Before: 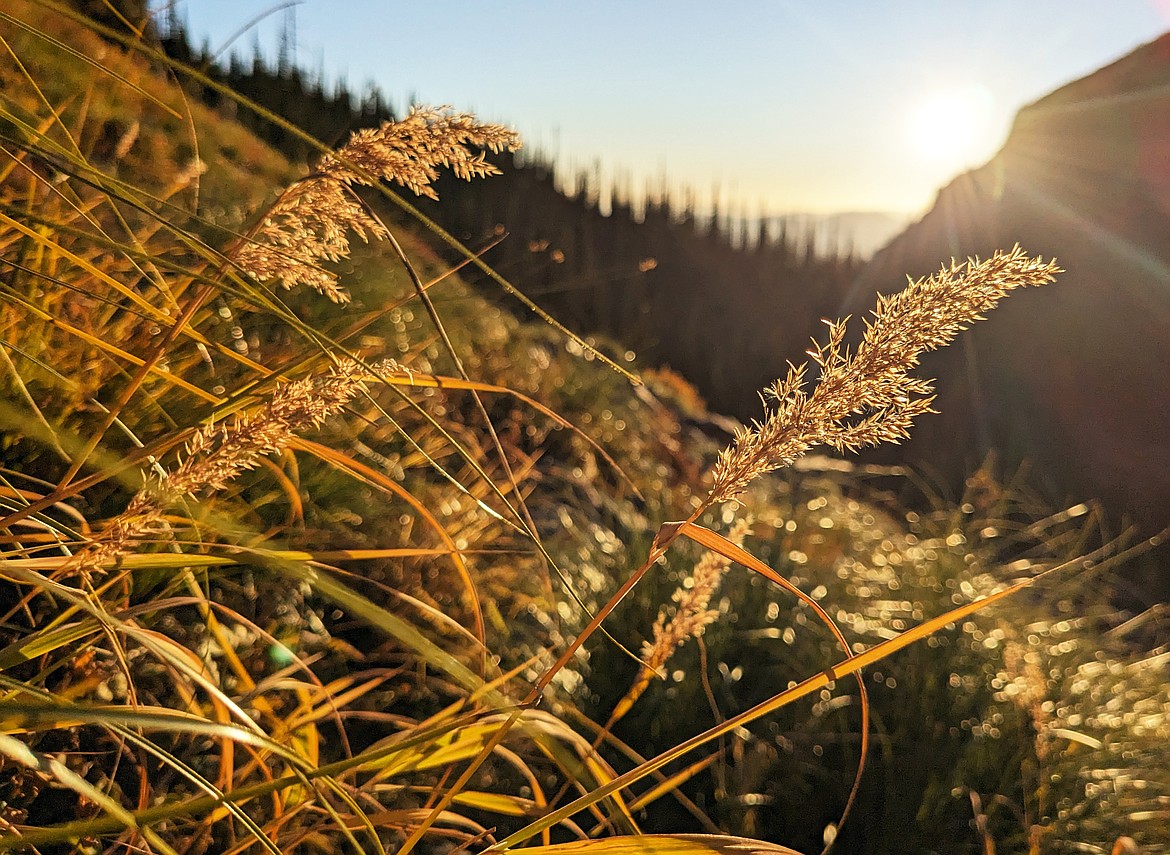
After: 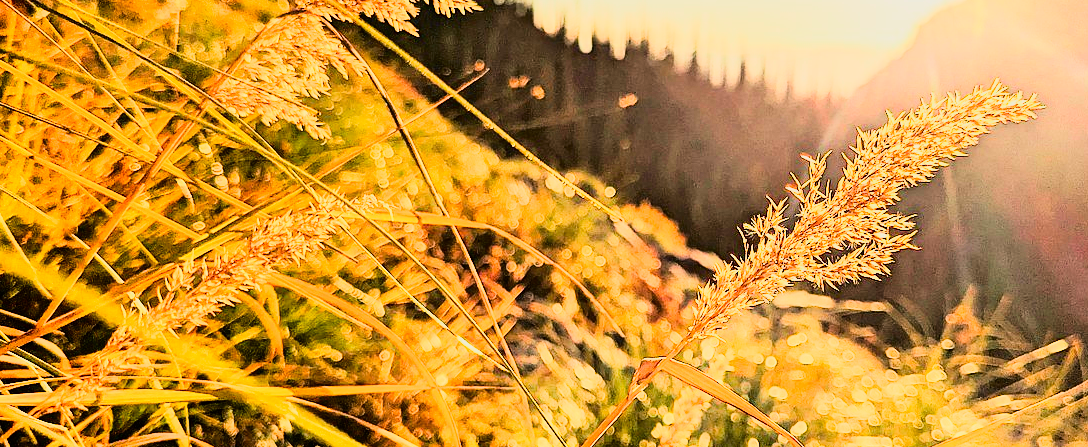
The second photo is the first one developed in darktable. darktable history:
crop: left 1.744%, top 19.225%, right 5.069%, bottom 28.357%
rgb curve: curves: ch0 [(0, 0) (0.21, 0.15) (0.24, 0.21) (0.5, 0.75) (0.75, 0.96) (0.89, 0.99) (1, 1)]; ch1 [(0, 0.02) (0.21, 0.13) (0.25, 0.2) (0.5, 0.67) (0.75, 0.9) (0.89, 0.97) (1, 1)]; ch2 [(0, 0.02) (0.21, 0.13) (0.25, 0.2) (0.5, 0.67) (0.75, 0.9) (0.89, 0.97) (1, 1)], compensate middle gray true
exposure: exposure 0.999 EV, compensate highlight preservation false
color balance rgb: perceptual saturation grading › global saturation 20%, perceptual saturation grading › highlights -25%, perceptual saturation grading › shadows 50%
tone curve: curves: ch0 [(0, 0) (0.091, 0.074) (0.184, 0.168) (0.491, 0.519) (0.748, 0.765) (1, 0.919)]; ch1 [(0, 0) (0.179, 0.173) (0.322, 0.32) (0.424, 0.424) (0.502, 0.504) (0.56, 0.578) (0.631, 0.667) (0.777, 0.806) (1, 1)]; ch2 [(0, 0) (0.434, 0.447) (0.483, 0.487) (0.547, 0.564) (0.676, 0.673) (1, 1)], color space Lab, independent channels, preserve colors none
